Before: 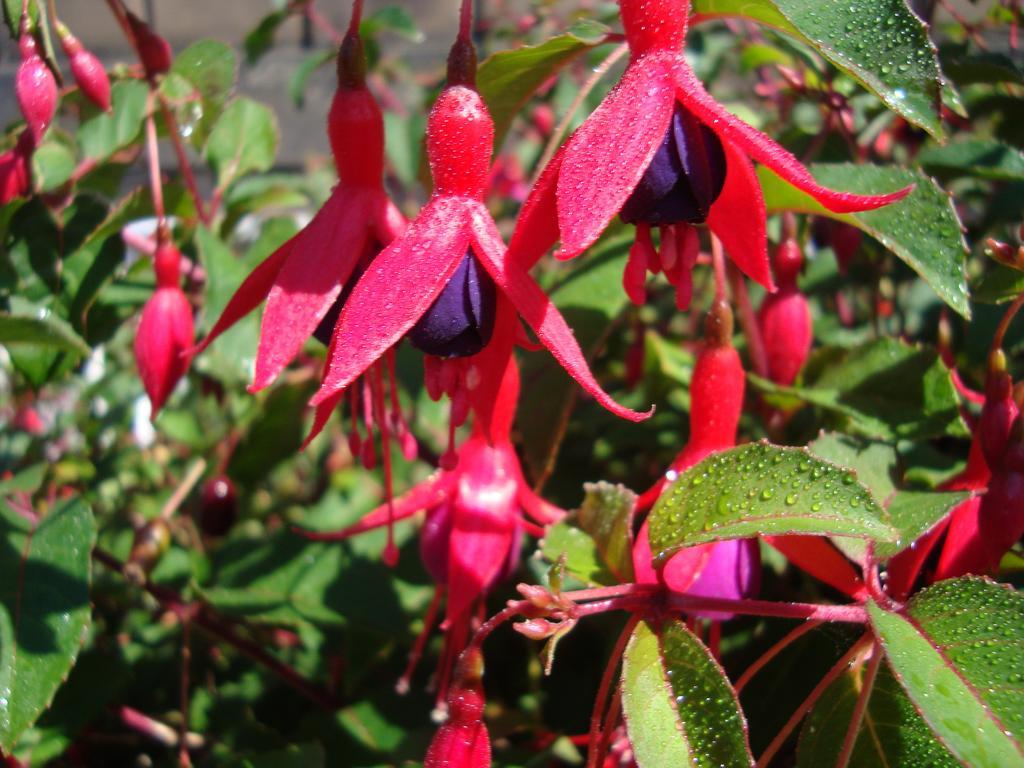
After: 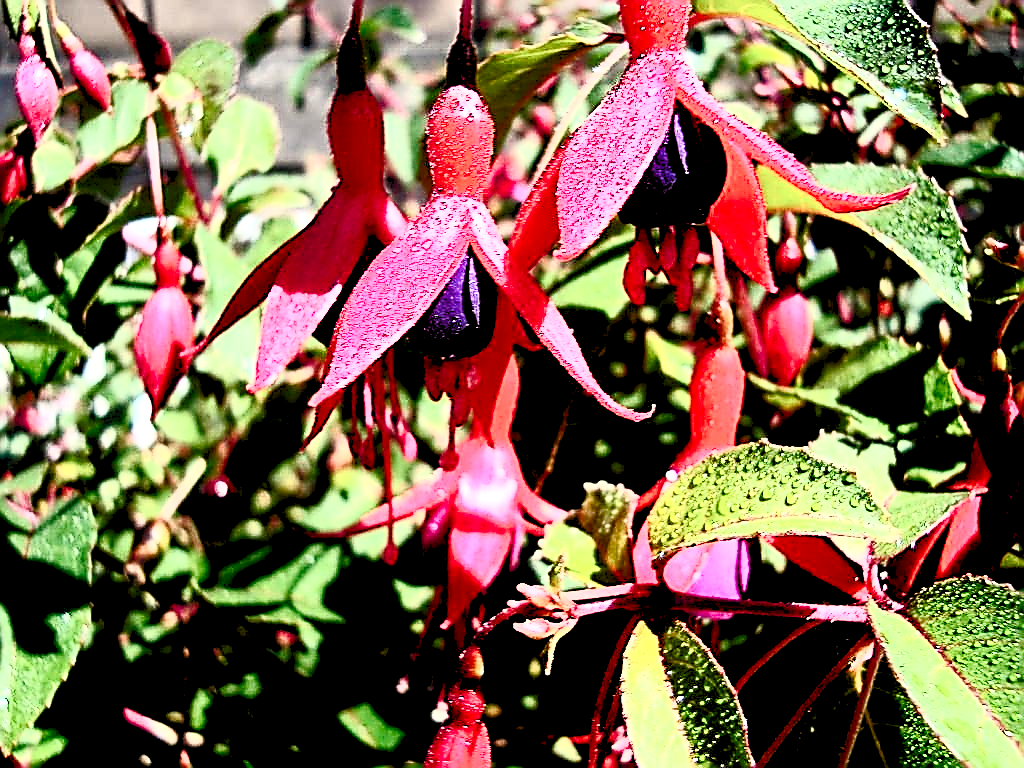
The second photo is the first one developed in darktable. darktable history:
exposure: exposure -0.015 EV, compensate highlight preservation false
sharpen: amount 1.986
levels: black 0.1%, levels [0.072, 0.414, 0.976]
contrast brightness saturation: contrast 0.927, brightness 0.2
shadows and highlights: shadows 37.6, highlights -27.83, soften with gaussian
